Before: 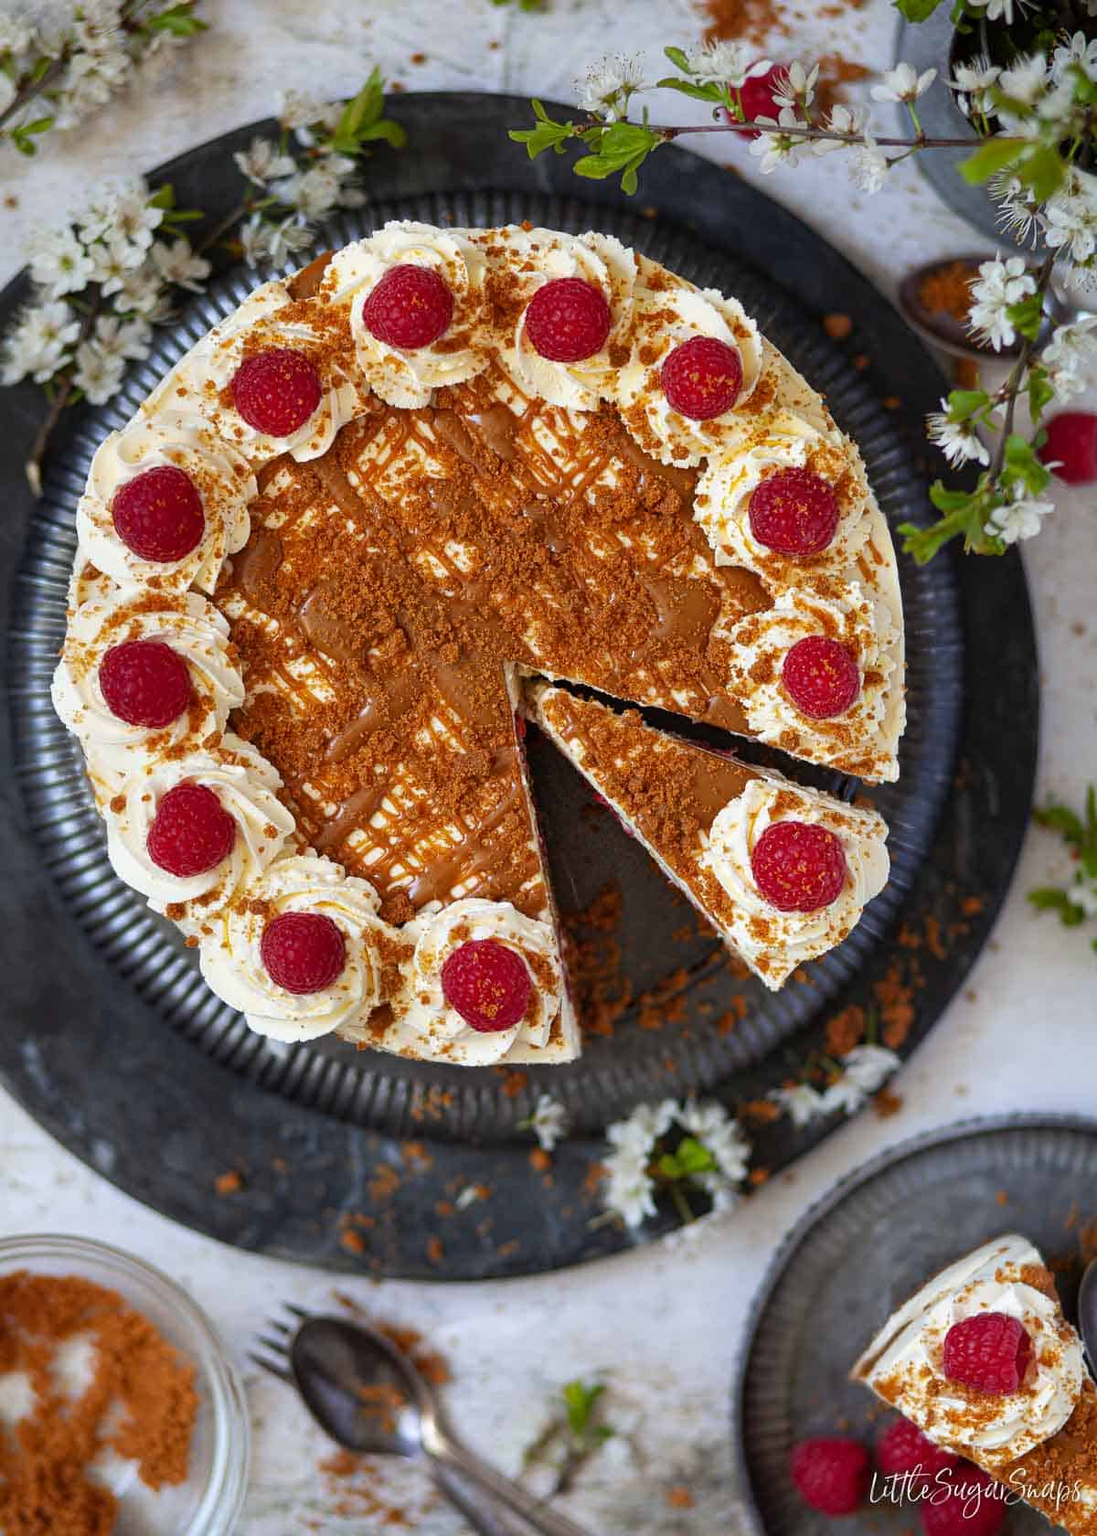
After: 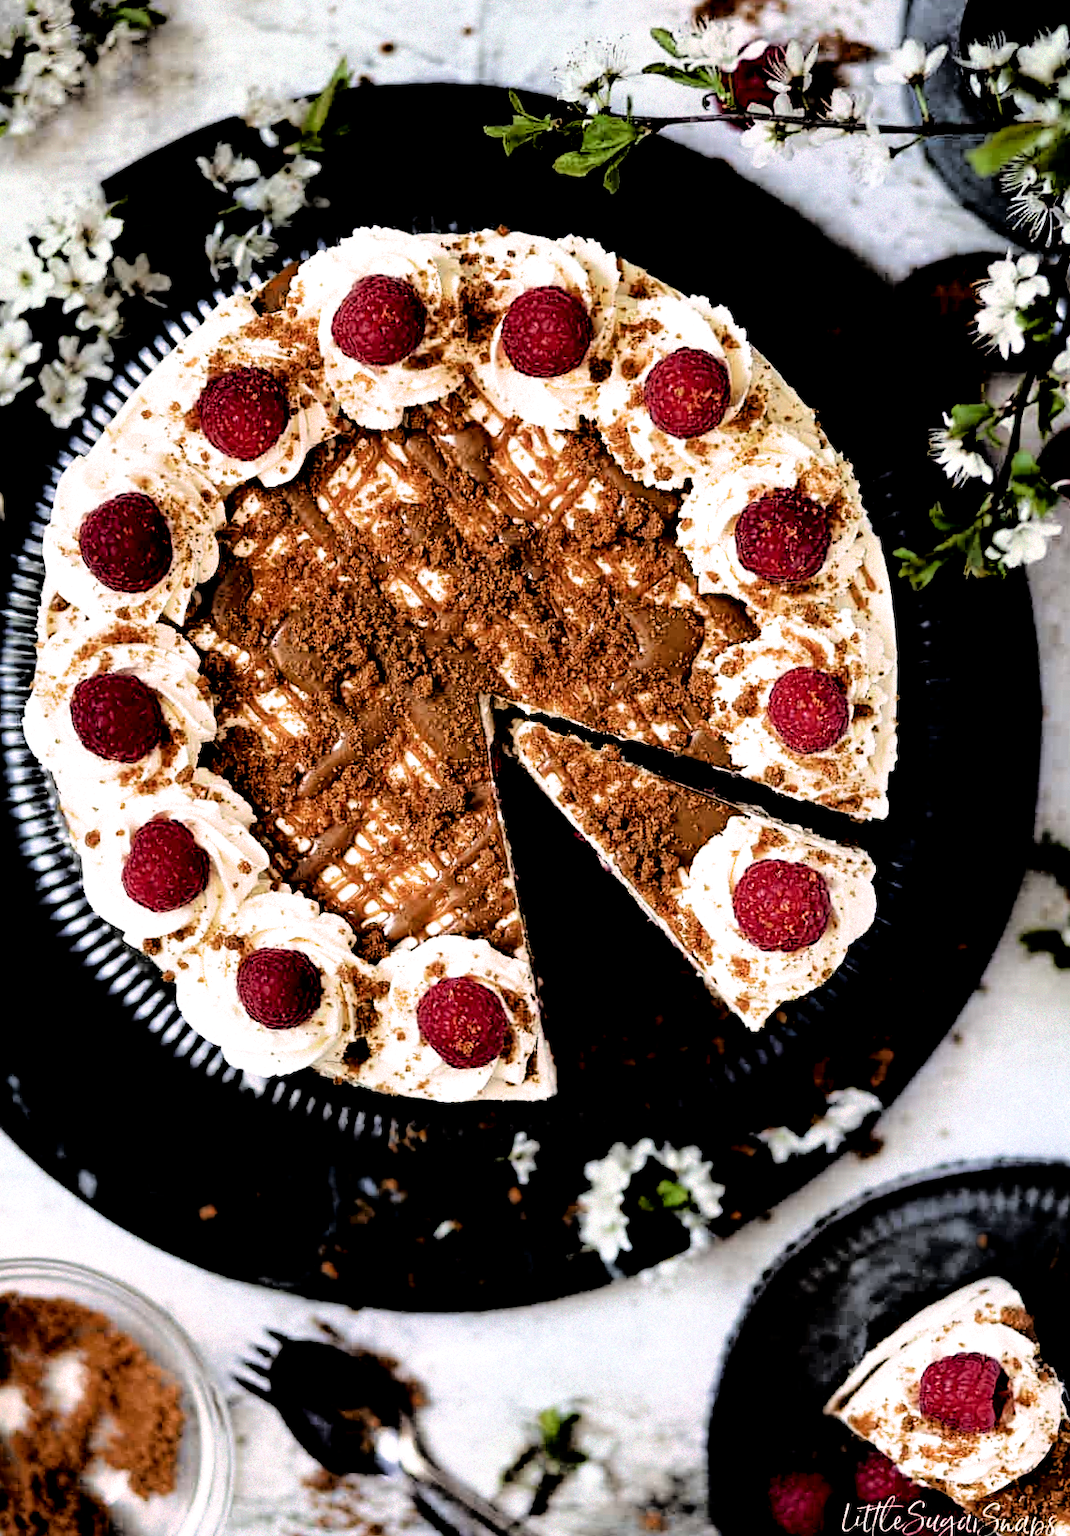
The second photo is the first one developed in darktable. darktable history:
filmic rgb: black relative exposure -1 EV, white relative exposure 2.05 EV, hardness 1.52, contrast 2.25, enable highlight reconstruction true
rotate and perspective: rotation 0.074°, lens shift (vertical) 0.096, lens shift (horizontal) -0.041, crop left 0.043, crop right 0.952, crop top 0.024, crop bottom 0.979
fill light: exposure -2 EV, width 8.6
